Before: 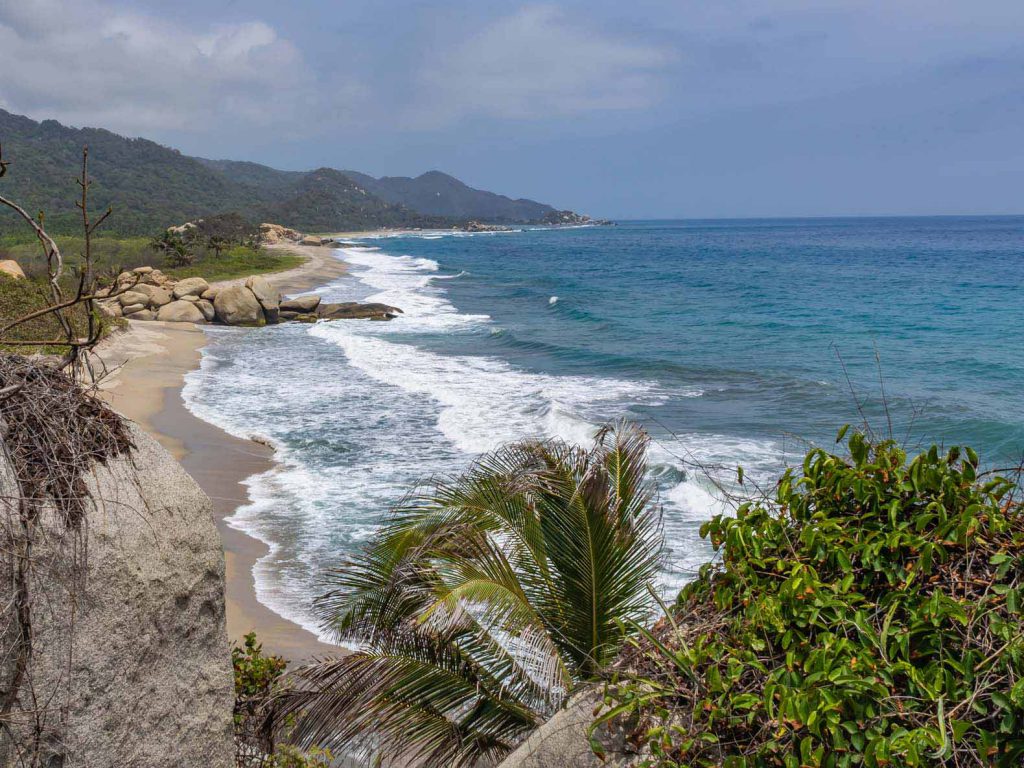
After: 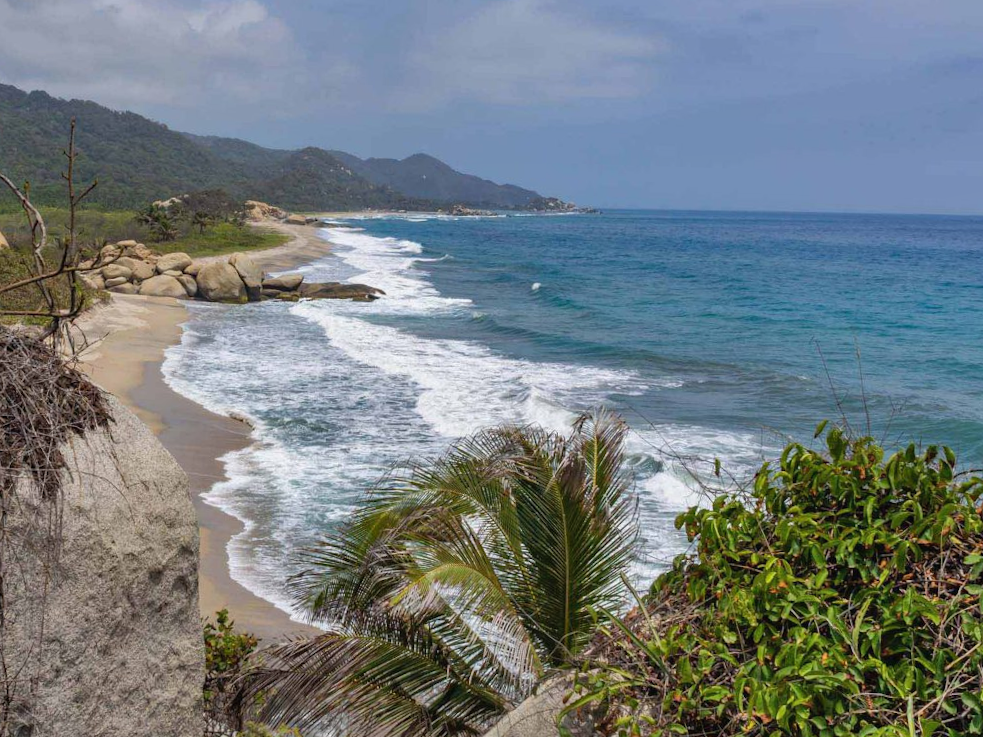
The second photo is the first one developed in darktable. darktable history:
local contrast: mode bilateral grid, contrast 99, coarseness 100, detail 90%, midtone range 0.2
crop and rotate: angle -1.8°
shadows and highlights: highlights color adjustment 38.99%, low approximation 0.01, soften with gaussian
